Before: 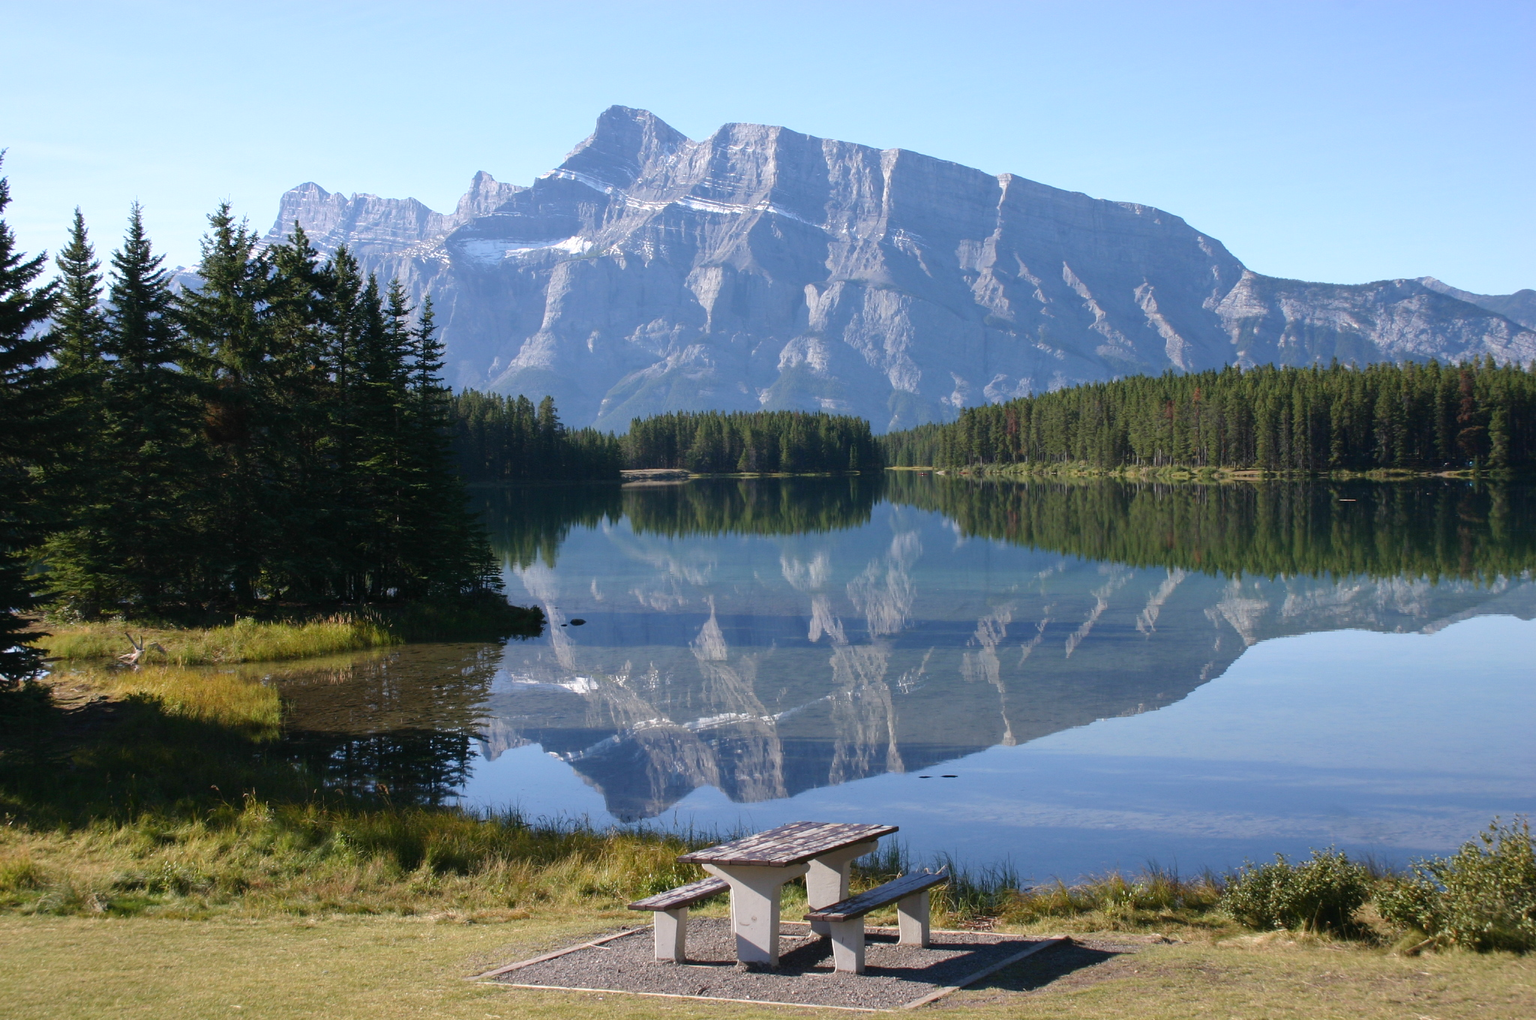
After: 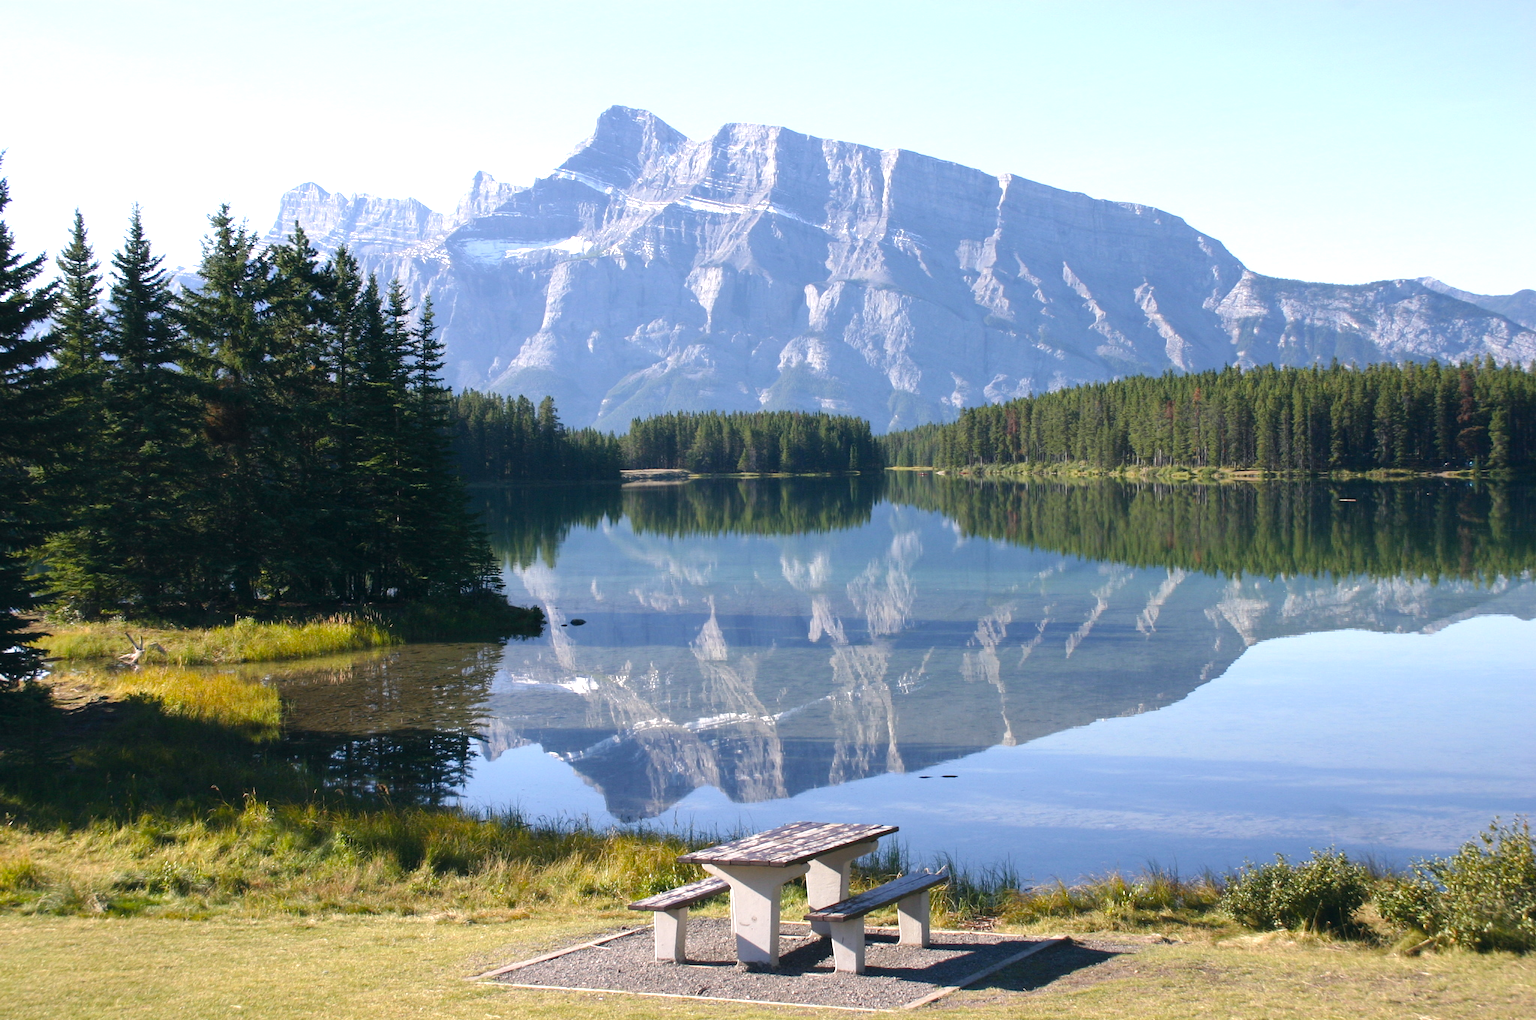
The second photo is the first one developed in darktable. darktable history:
exposure: exposure 0.661 EV, compensate highlight preservation false
white balance: red 0.986, blue 1.01
color balance: output saturation 120%
color correction: highlights a* 2.75, highlights b* 5, shadows a* -2.04, shadows b* -4.84, saturation 0.8
